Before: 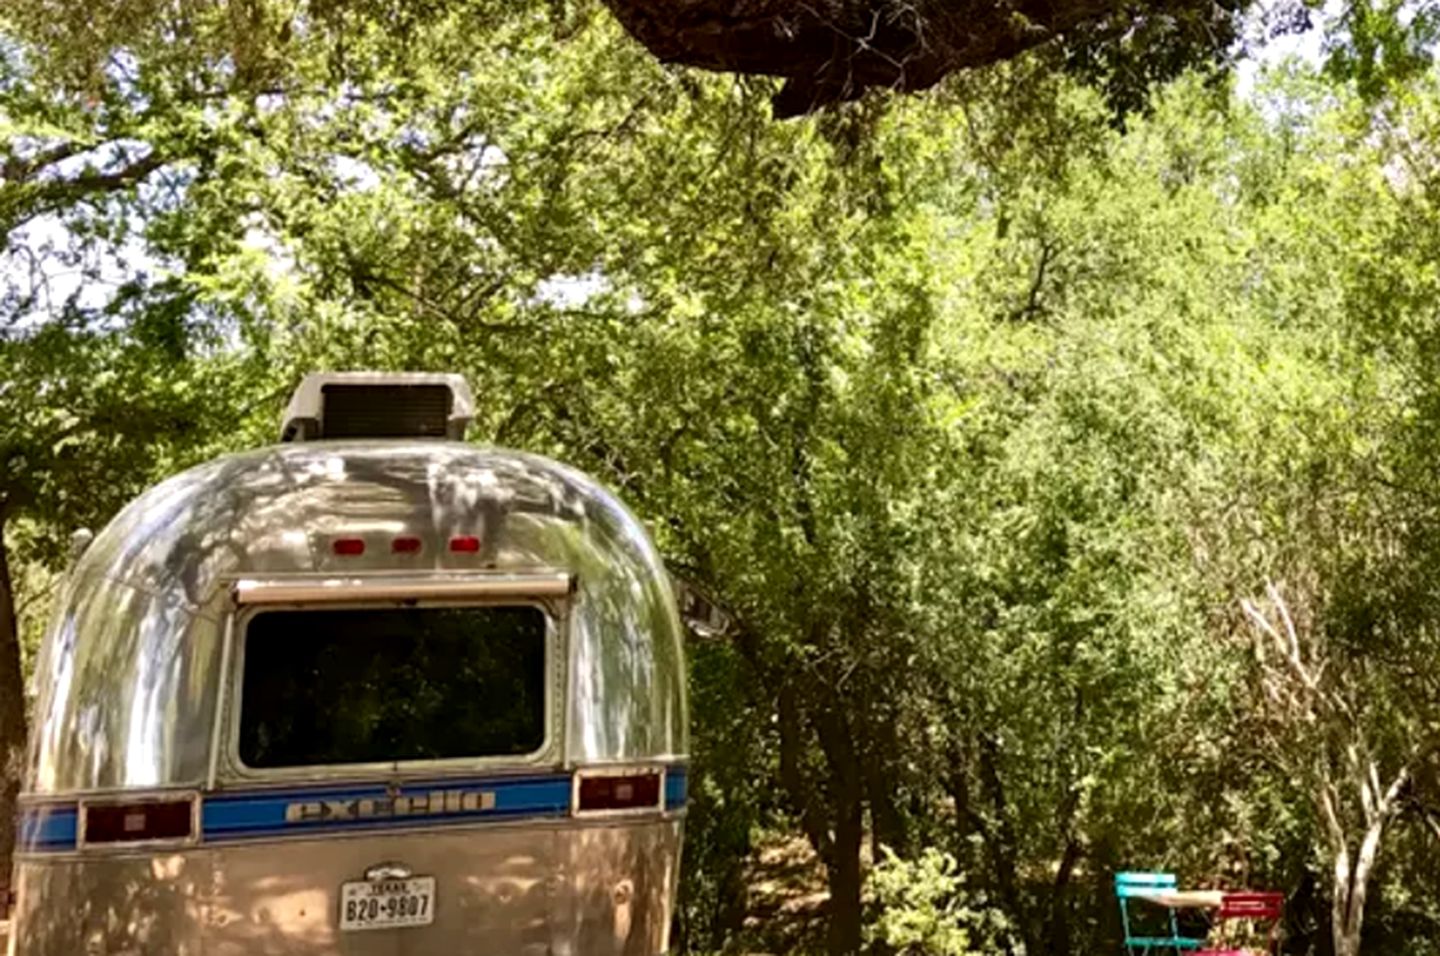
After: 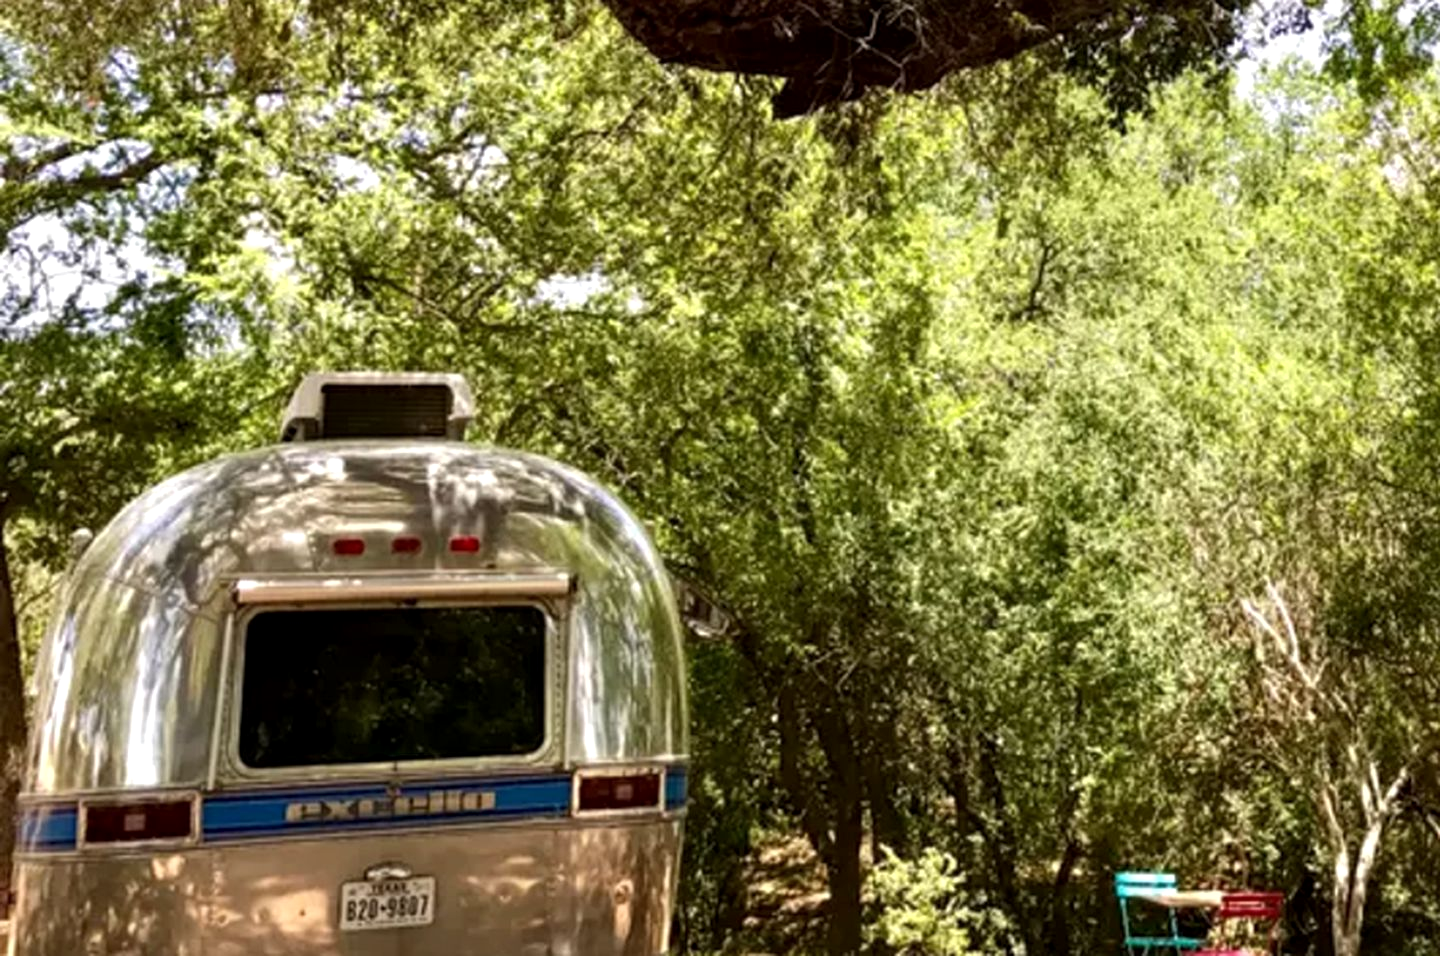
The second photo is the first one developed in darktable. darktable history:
local contrast: highlights 107%, shadows 98%, detail 120%, midtone range 0.2
